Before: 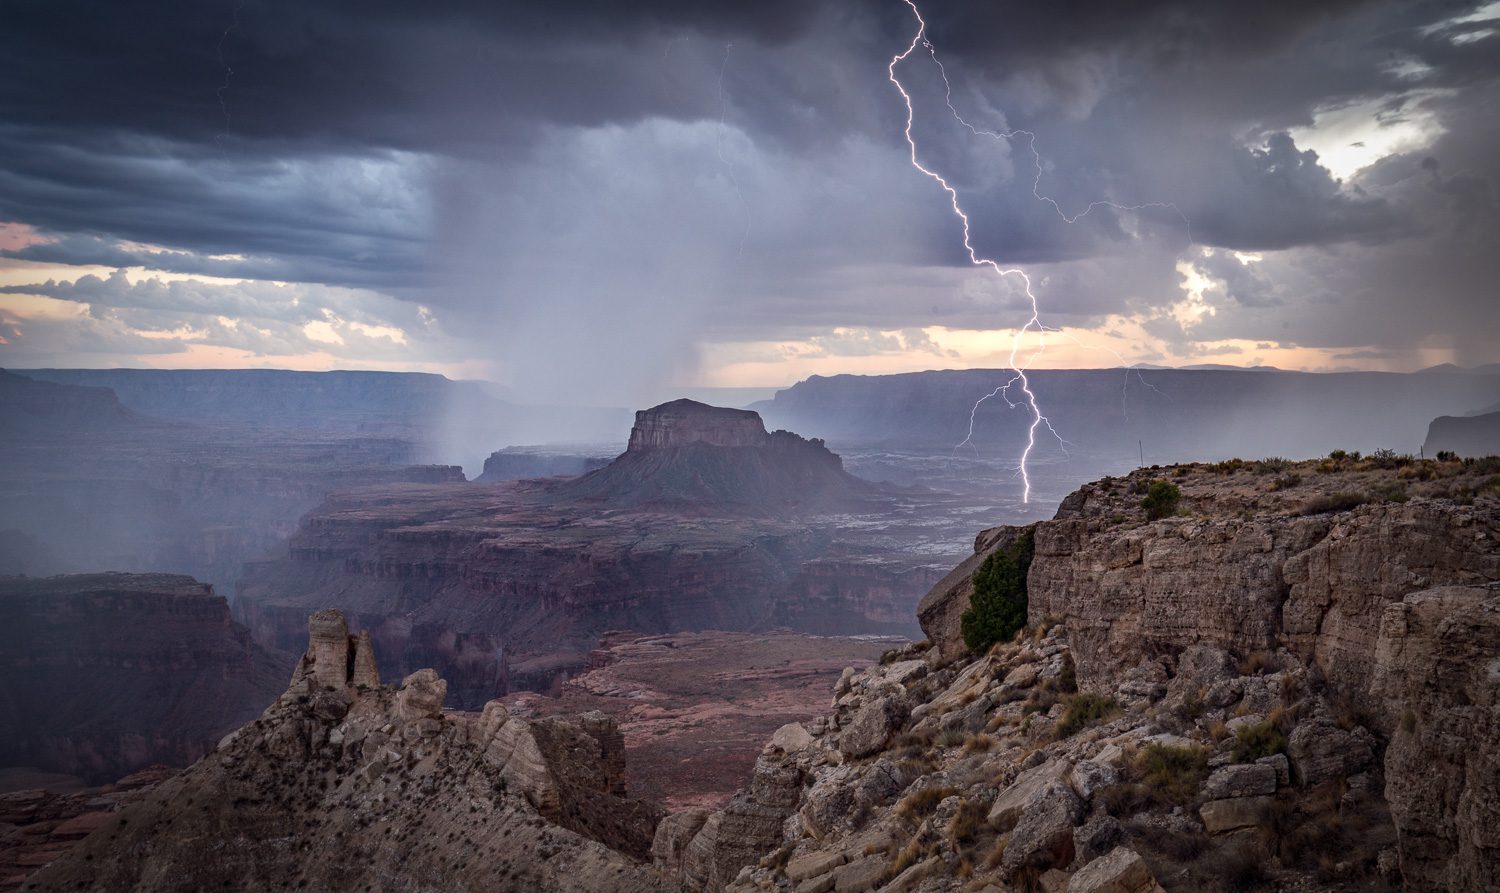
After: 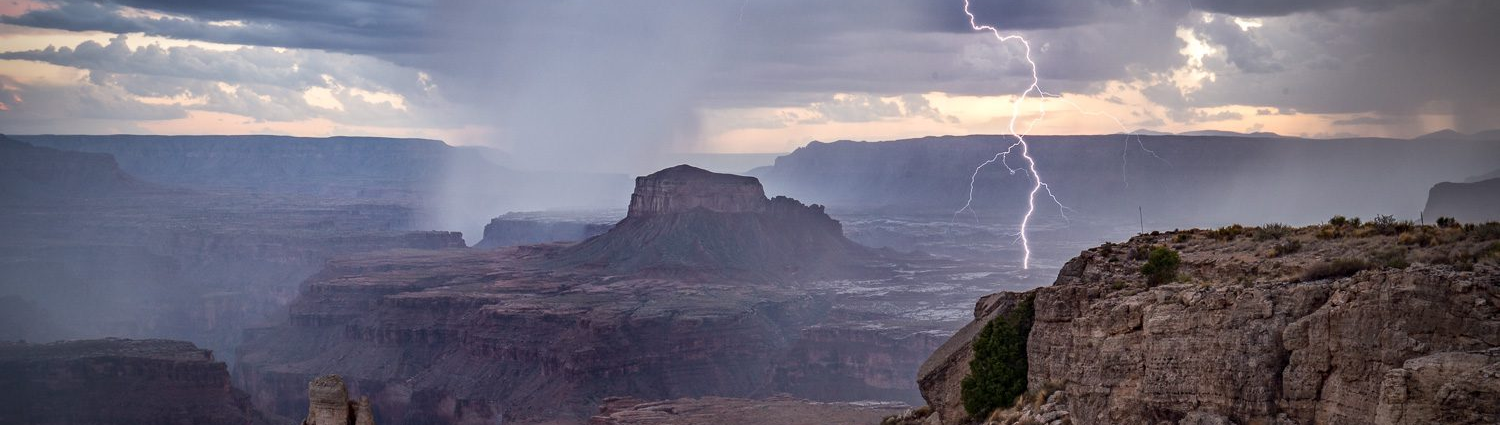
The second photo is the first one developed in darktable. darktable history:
crop and rotate: top 26.304%, bottom 26.005%
